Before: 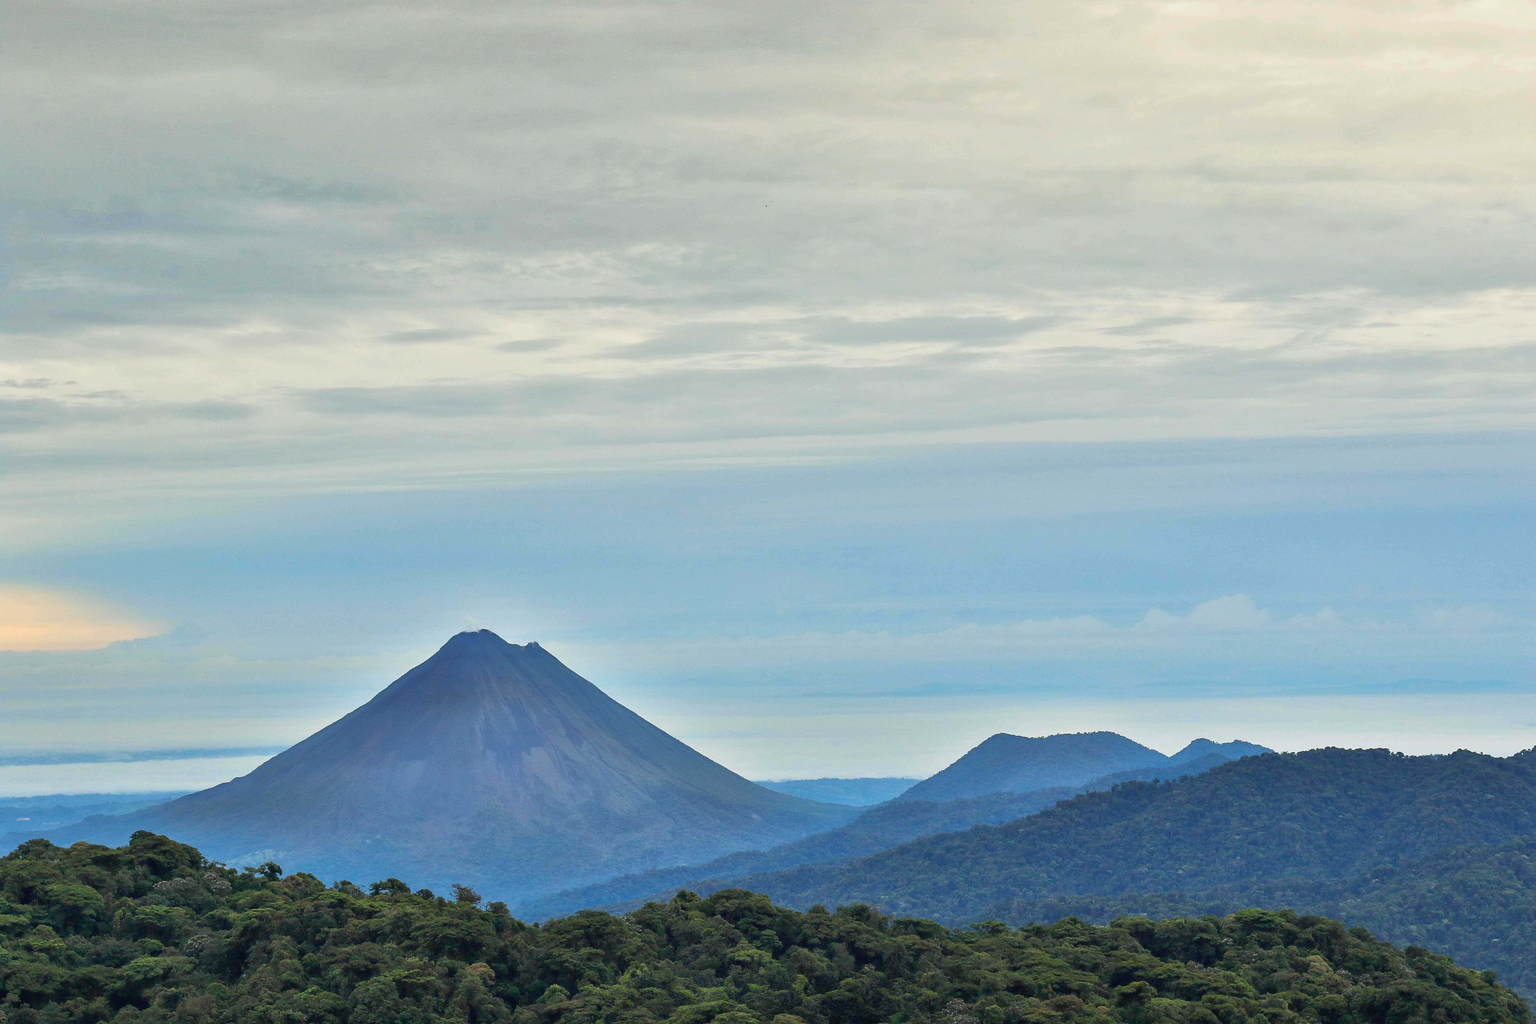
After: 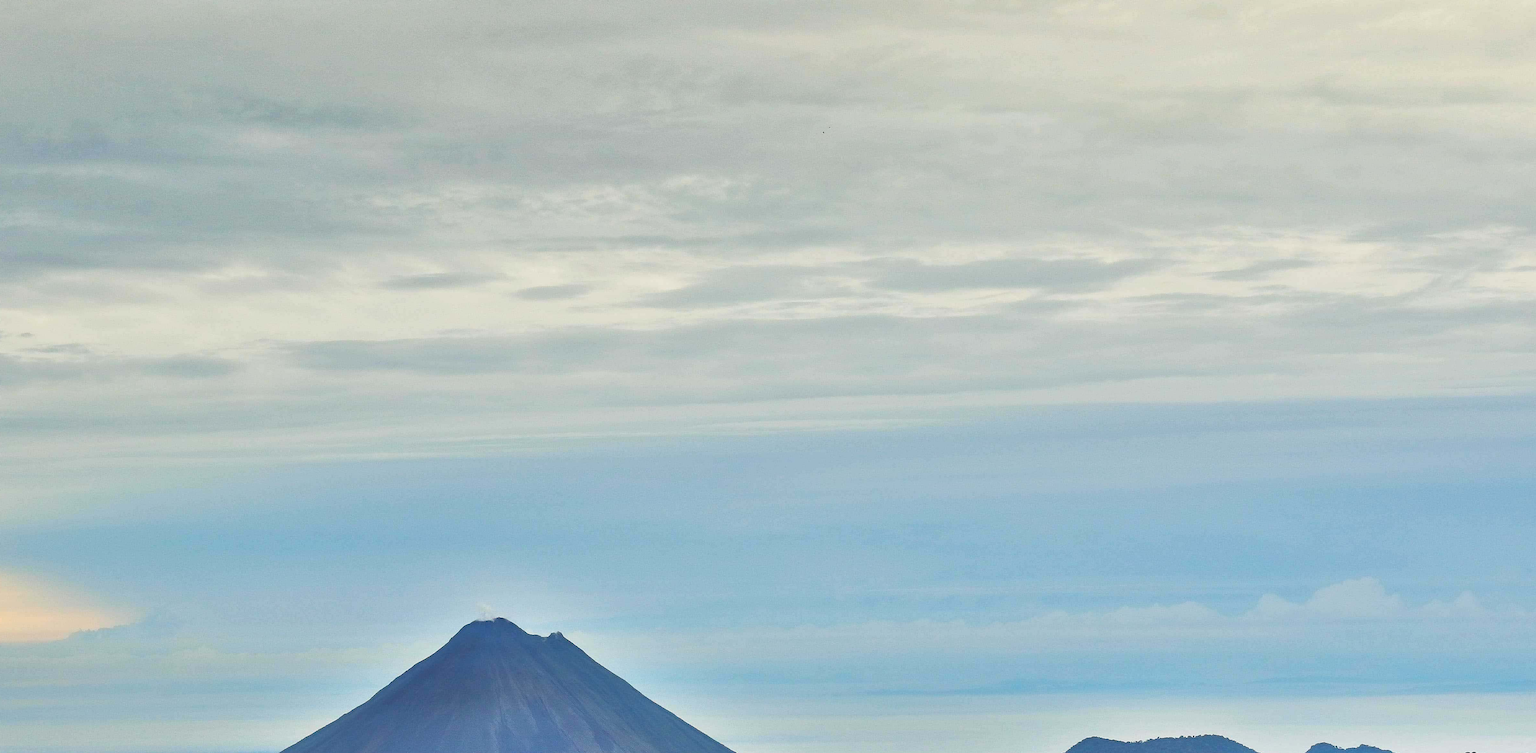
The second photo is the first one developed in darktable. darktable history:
crop: left 3.149%, top 8.882%, right 9.632%, bottom 26.911%
